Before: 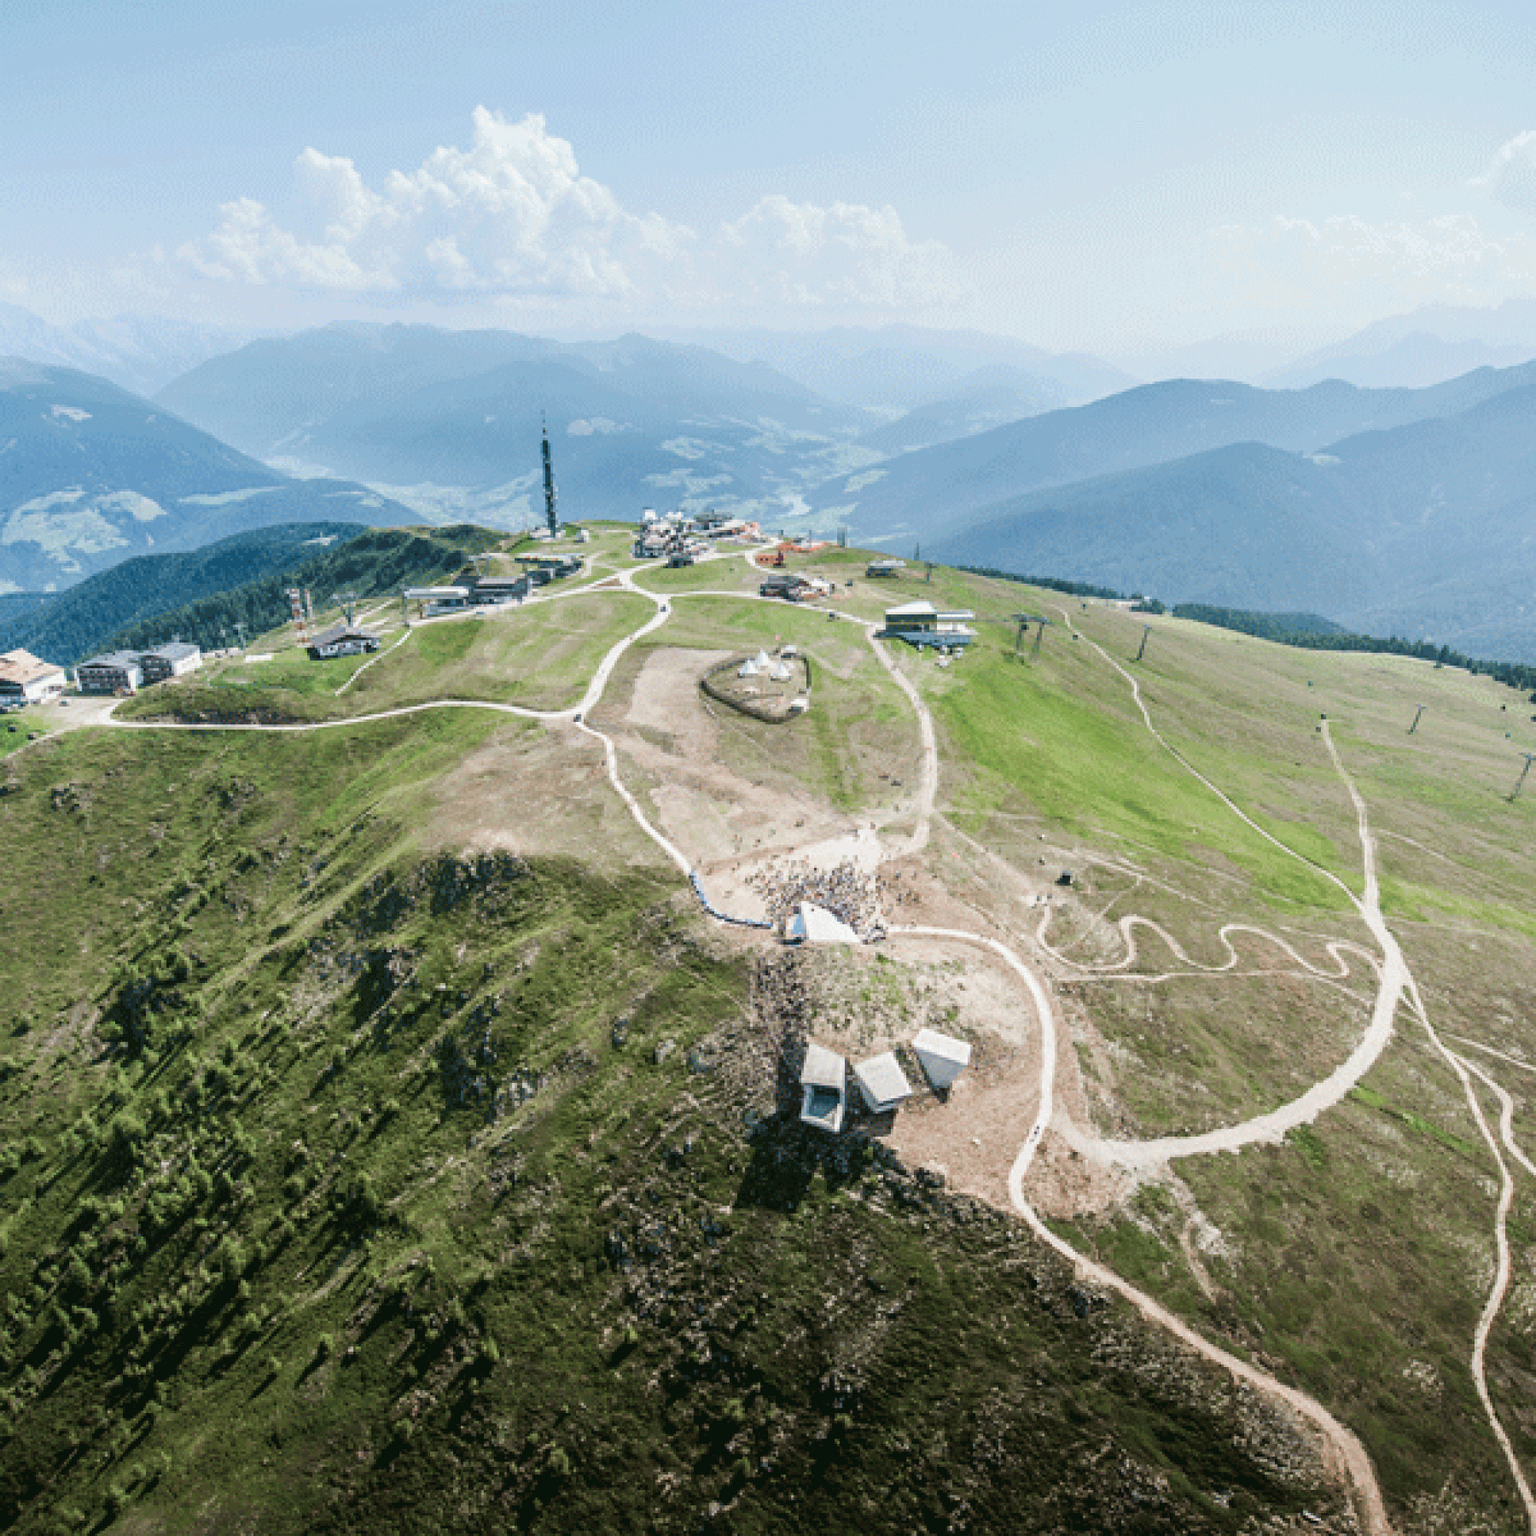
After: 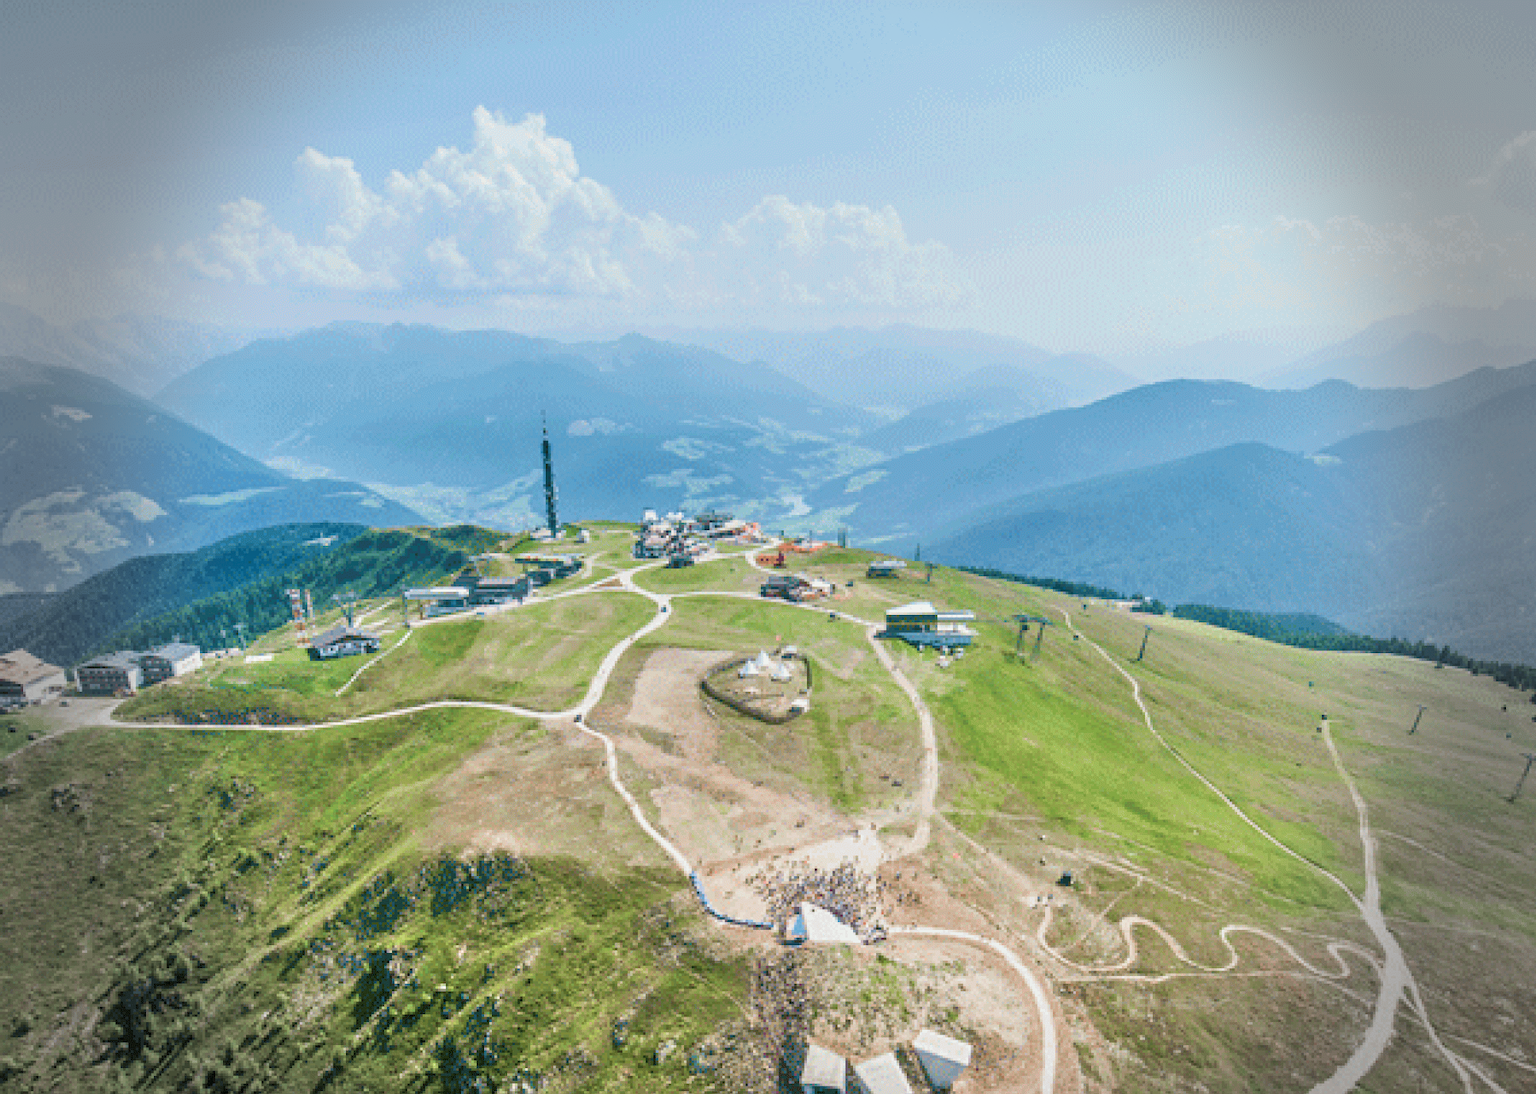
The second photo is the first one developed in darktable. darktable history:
tone equalizer: -7 EV 0.157 EV, -6 EV 0.58 EV, -5 EV 1.12 EV, -4 EV 1.33 EV, -3 EV 1.15 EV, -2 EV 0.6 EV, -1 EV 0.162 EV
vignetting: fall-off start 68.59%, fall-off radius 29.49%, width/height ratio 0.991, shape 0.856, dithering 8-bit output
crop: right 0%, bottom 28.746%
velvia: strength 44.51%
exposure: exposure -0.158 EV, compensate exposure bias true, compensate highlight preservation false
